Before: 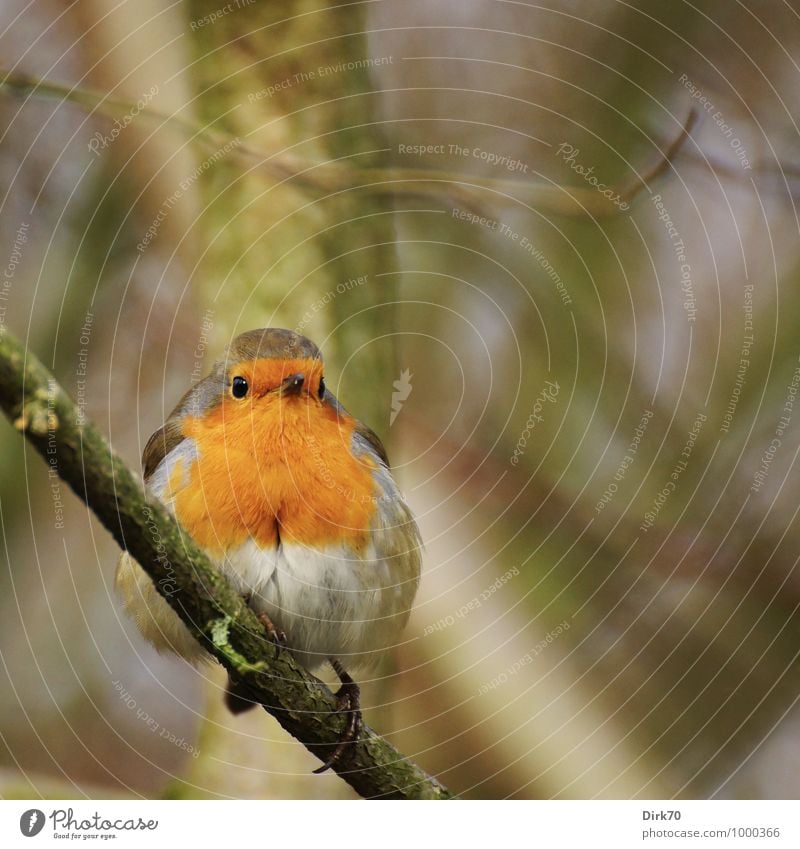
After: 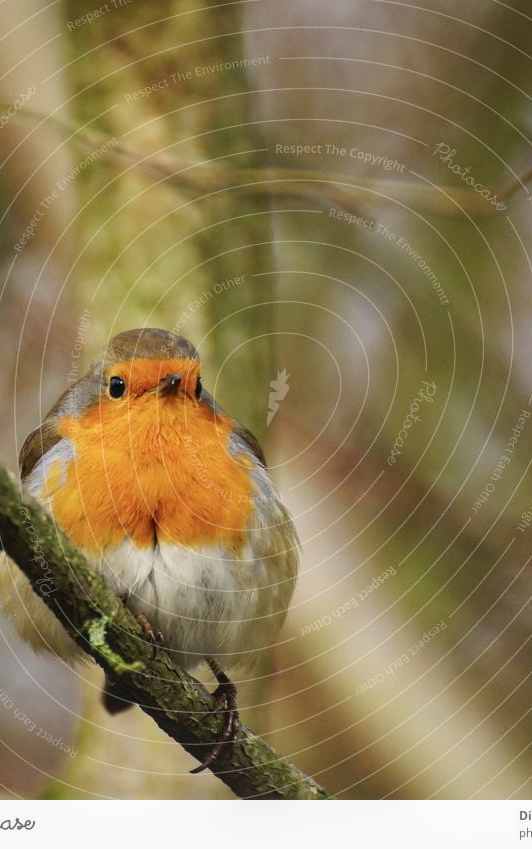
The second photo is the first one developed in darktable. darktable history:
local contrast: detail 110%
crop and rotate: left 15.479%, right 17.947%
color zones: curves: ch0 [(0, 0.5) (0.143, 0.5) (0.286, 0.5) (0.429, 0.5) (0.571, 0.5) (0.714, 0.476) (0.857, 0.5) (1, 0.5)]; ch2 [(0, 0.5) (0.143, 0.5) (0.286, 0.5) (0.429, 0.5) (0.571, 0.5) (0.714, 0.487) (0.857, 0.5) (1, 0.5)]
